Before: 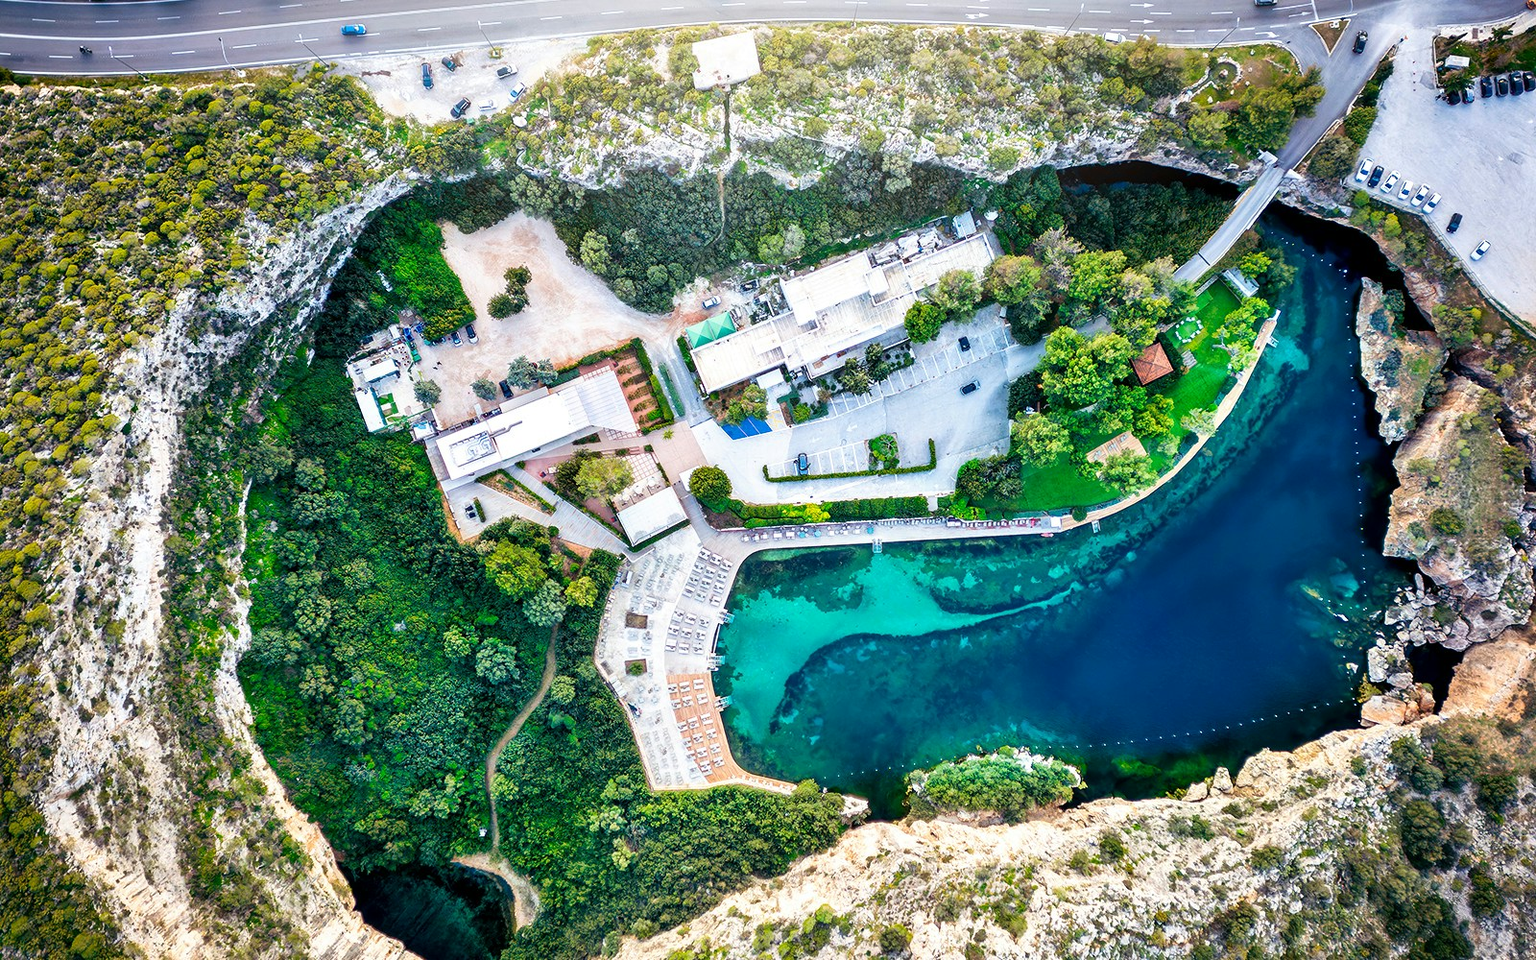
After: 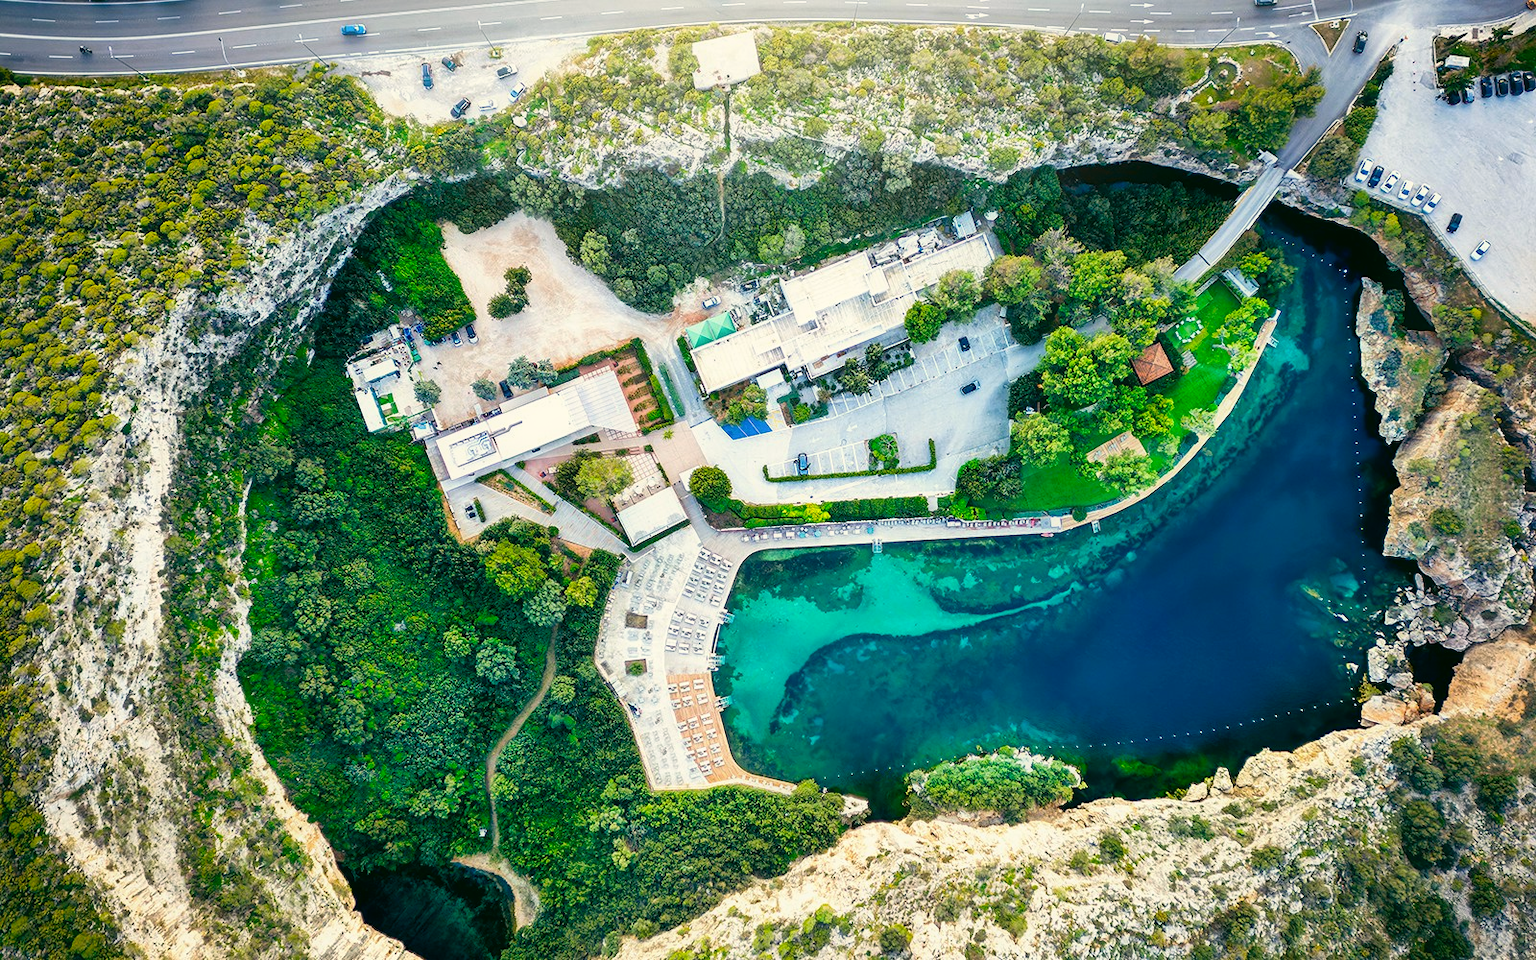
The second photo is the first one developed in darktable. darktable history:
contrast equalizer: y [[0.5, 0.488, 0.462, 0.461, 0.491, 0.5], [0.5 ×6], [0.5 ×6], [0 ×6], [0 ×6]]
color correction: highlights a* -0.486, highlights b* 9.19, shadows a* -9.53, shadows b* 1.1
